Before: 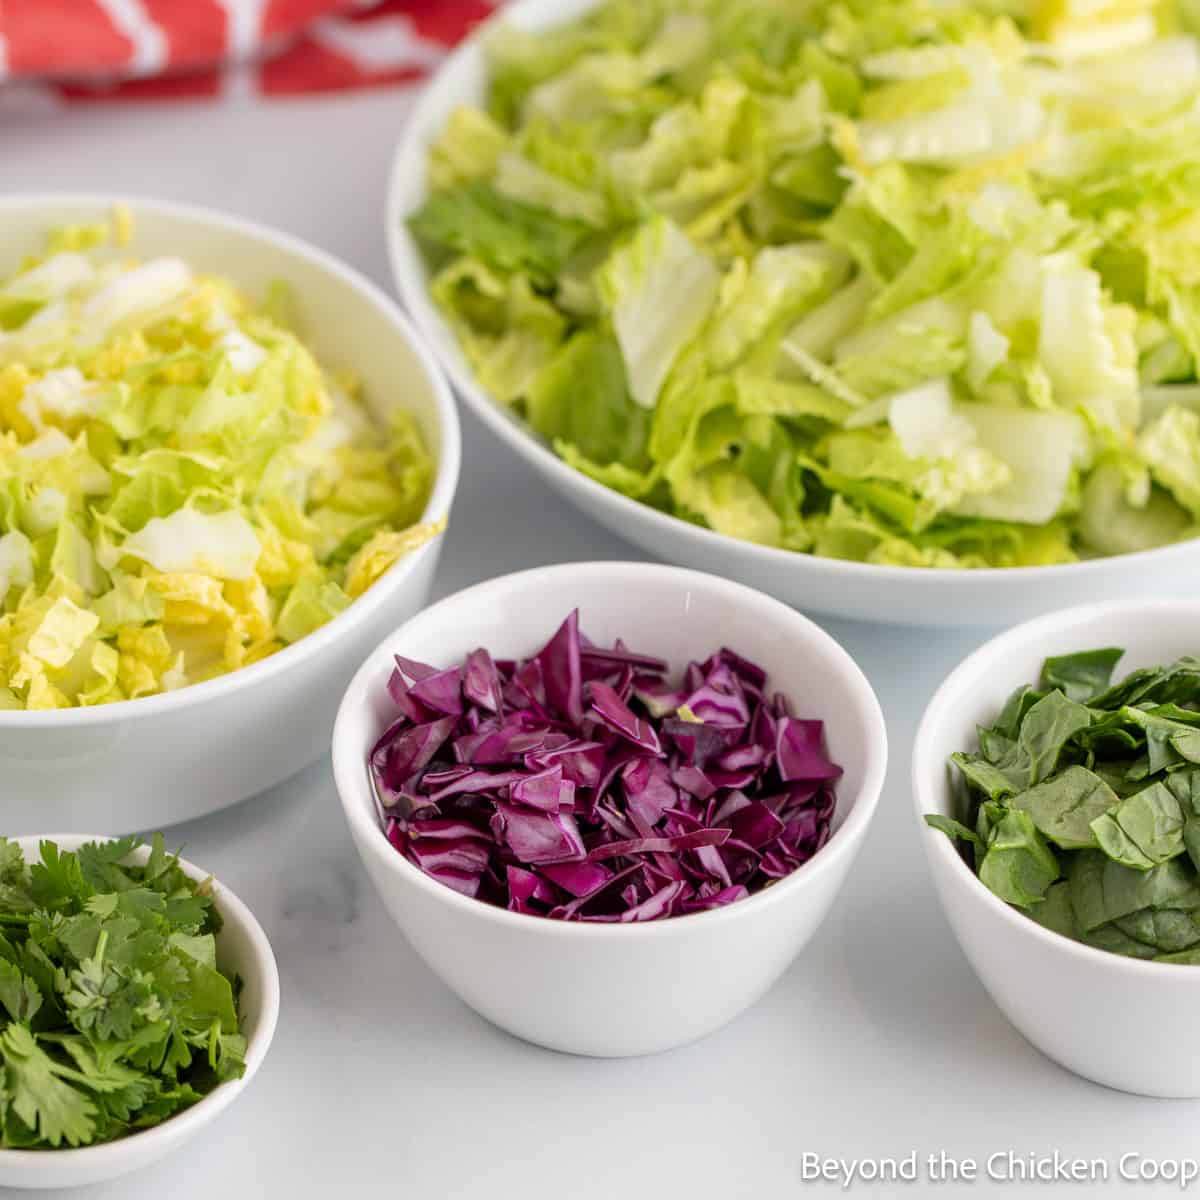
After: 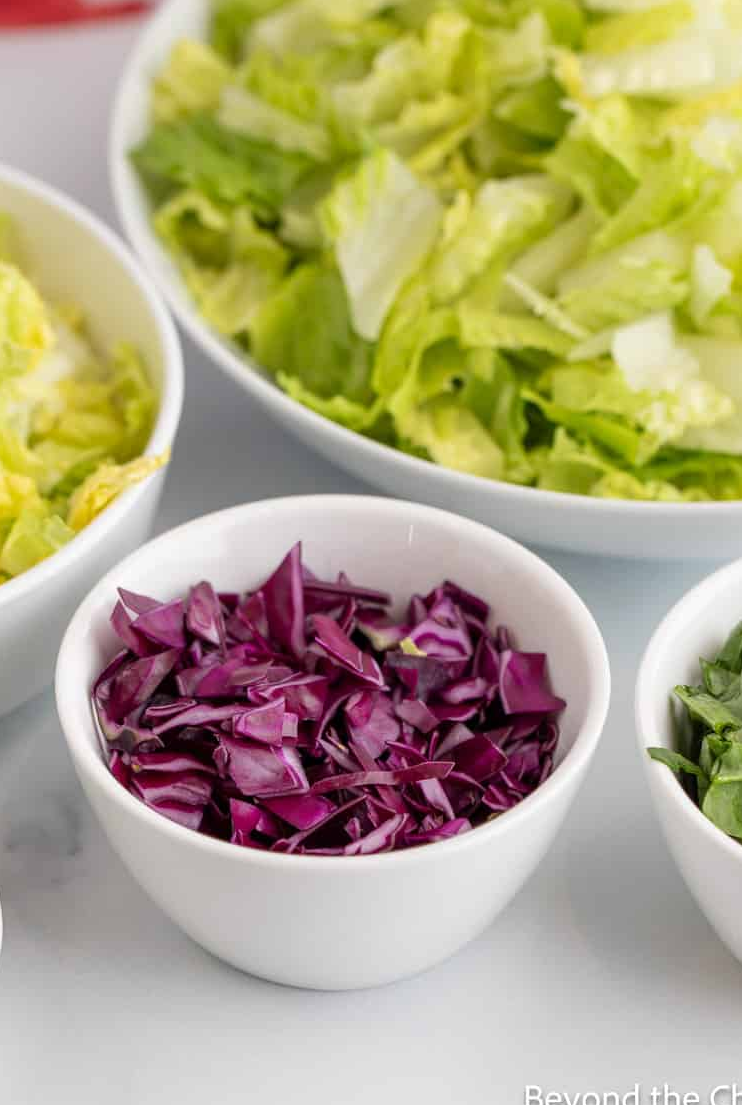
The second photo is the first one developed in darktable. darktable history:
crop and rotate: left 23.109%, top 5.641%, right 14.994%, bottom 2.262%
